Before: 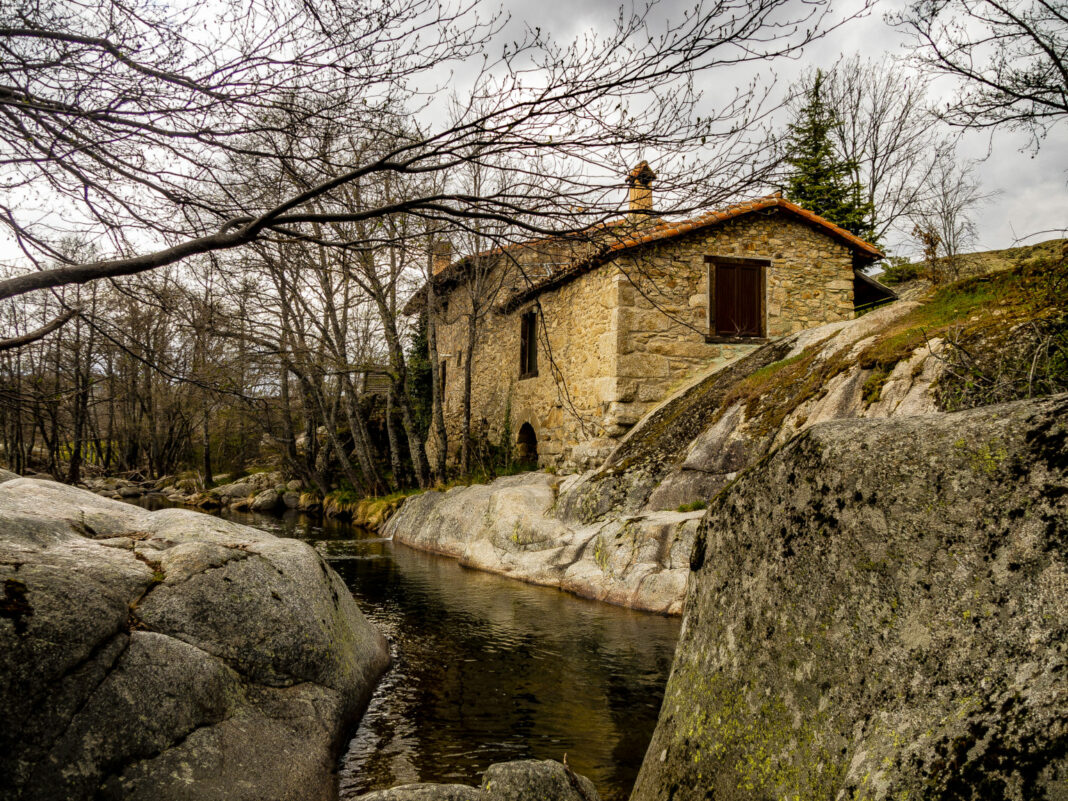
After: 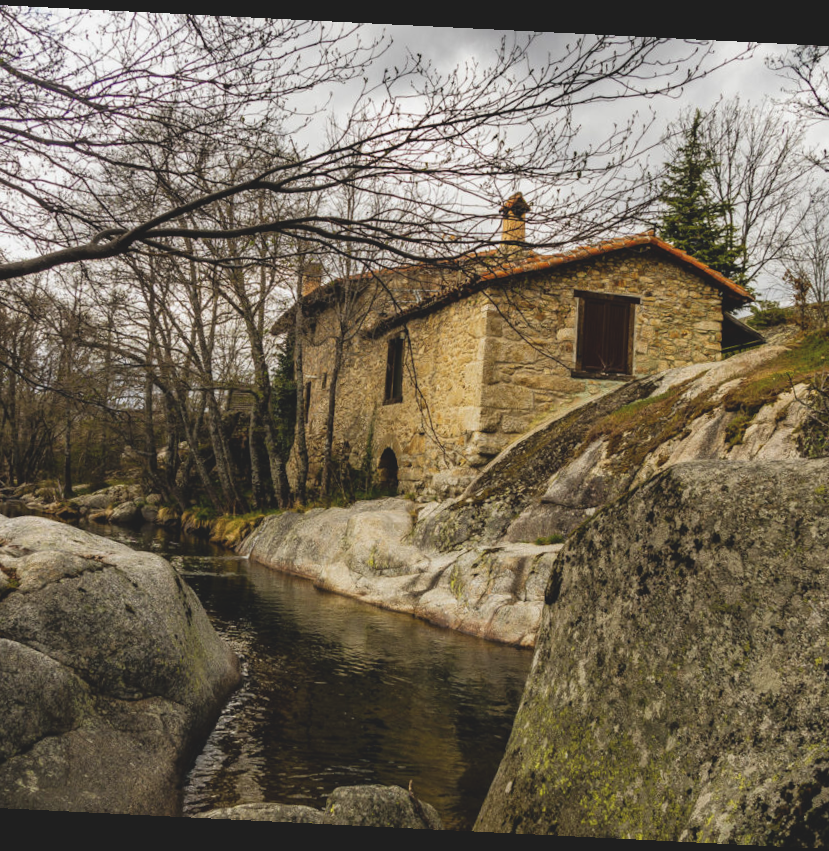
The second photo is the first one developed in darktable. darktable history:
exposure: black level correction -0.015, exposure -0.137 EV, compensate highlight preservation false
crop and rotate: angle -2.83°, left 14.179%, top 0.018%, right 10.804%, bottom 0.073%
